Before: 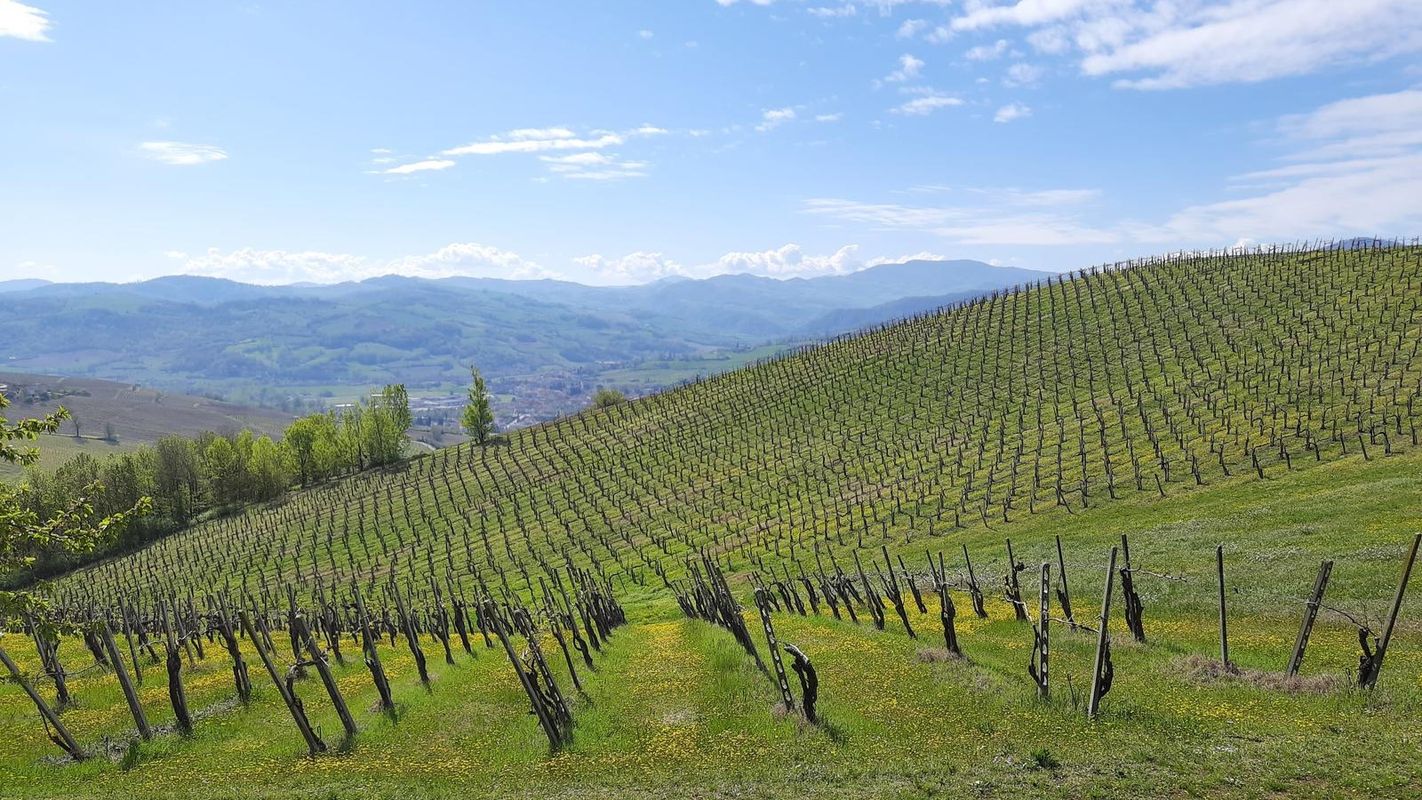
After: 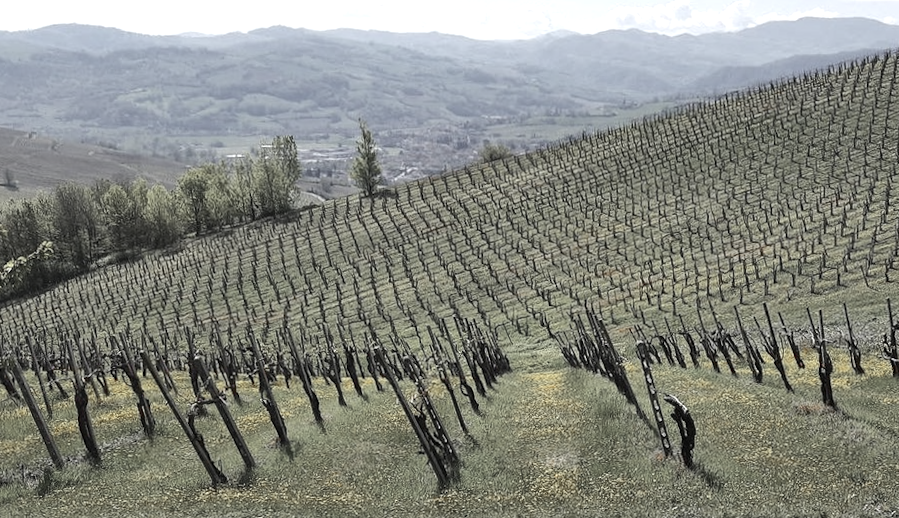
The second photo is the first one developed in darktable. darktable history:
crop and rotate: angle -0.82°, left 3.85%, top 31.828%, right 27.992%
tone equalizer: -8 EV -0.417 EV, -7 EV -0.389 EV, -6 EV -0.333 EV, -5 EV -0.222 EV, -3 EV 0.222 EV, -2 EV 0.333 EV, -1 EV 0.389 EV, +0 EV 0.417 EV, edges refinement/feathering 500, mask exposure compensation -1.57 EV, preserve details no
color zones: curves: ch1 [(0, 0.638) (0.193, 0.442) (0.286, 0.15) (0.429, 0.14) (0.571, 0.142) (0.714, 0.154) (0.857, 0.175) (1, 0.638)]
rotate and perspective: rotation 0.074°, lens shift (vertical) 0.096, lens shift (horizontal) -0.041, crop left 0.043, crop right 0.952, crop top 0.024, crop bottom 0.979
